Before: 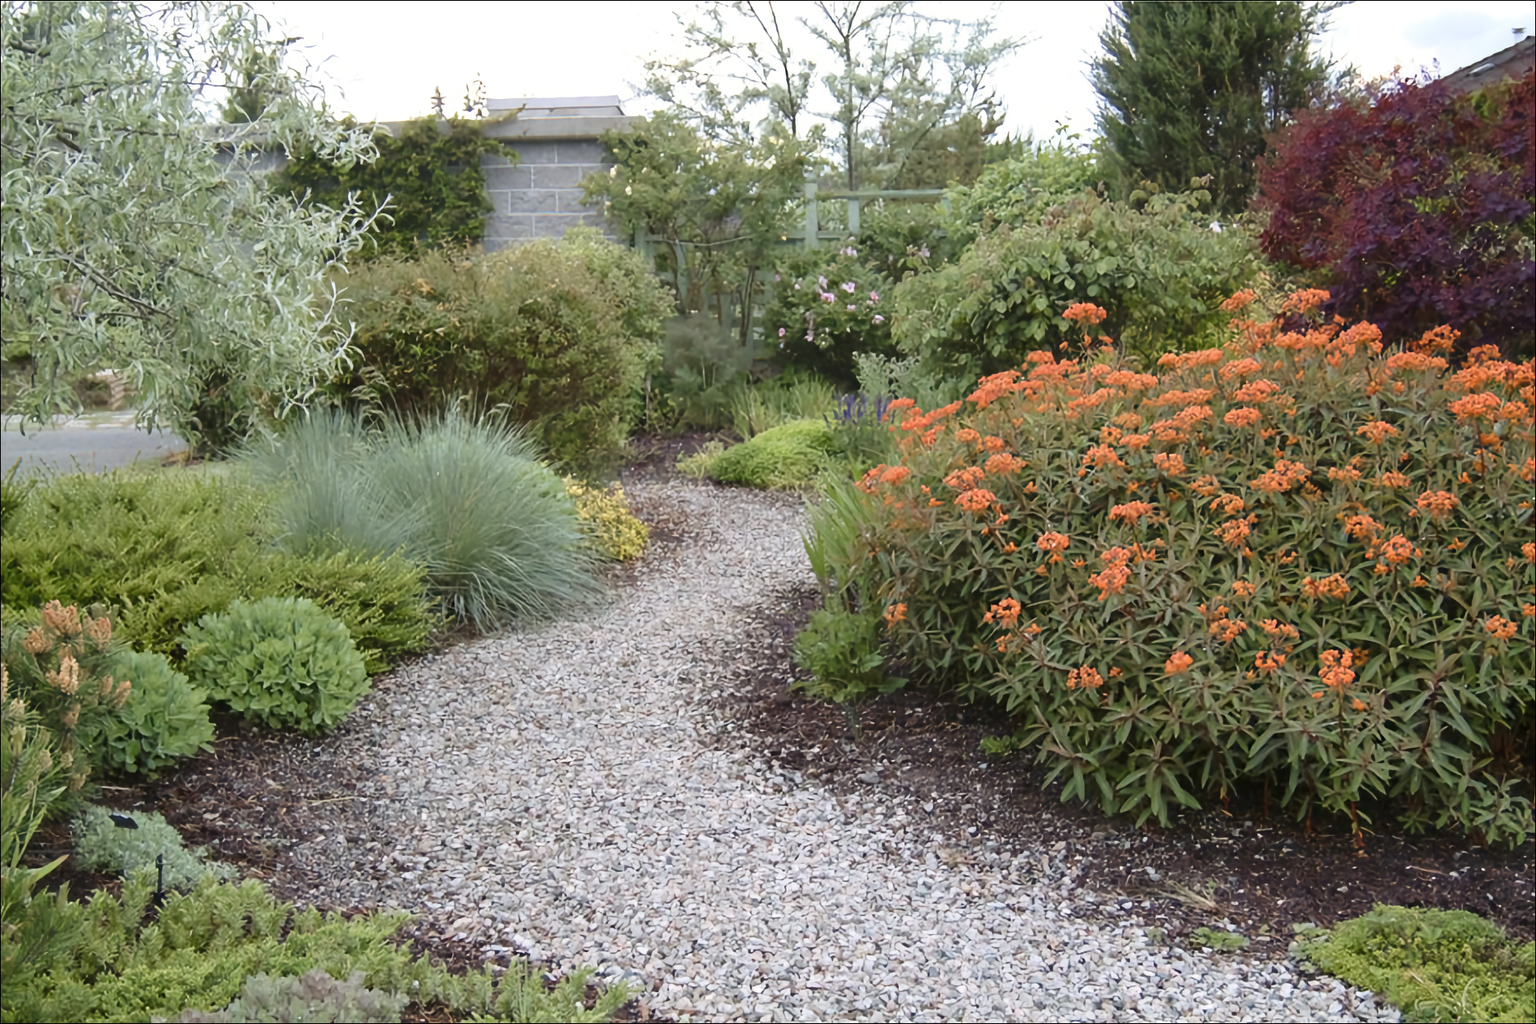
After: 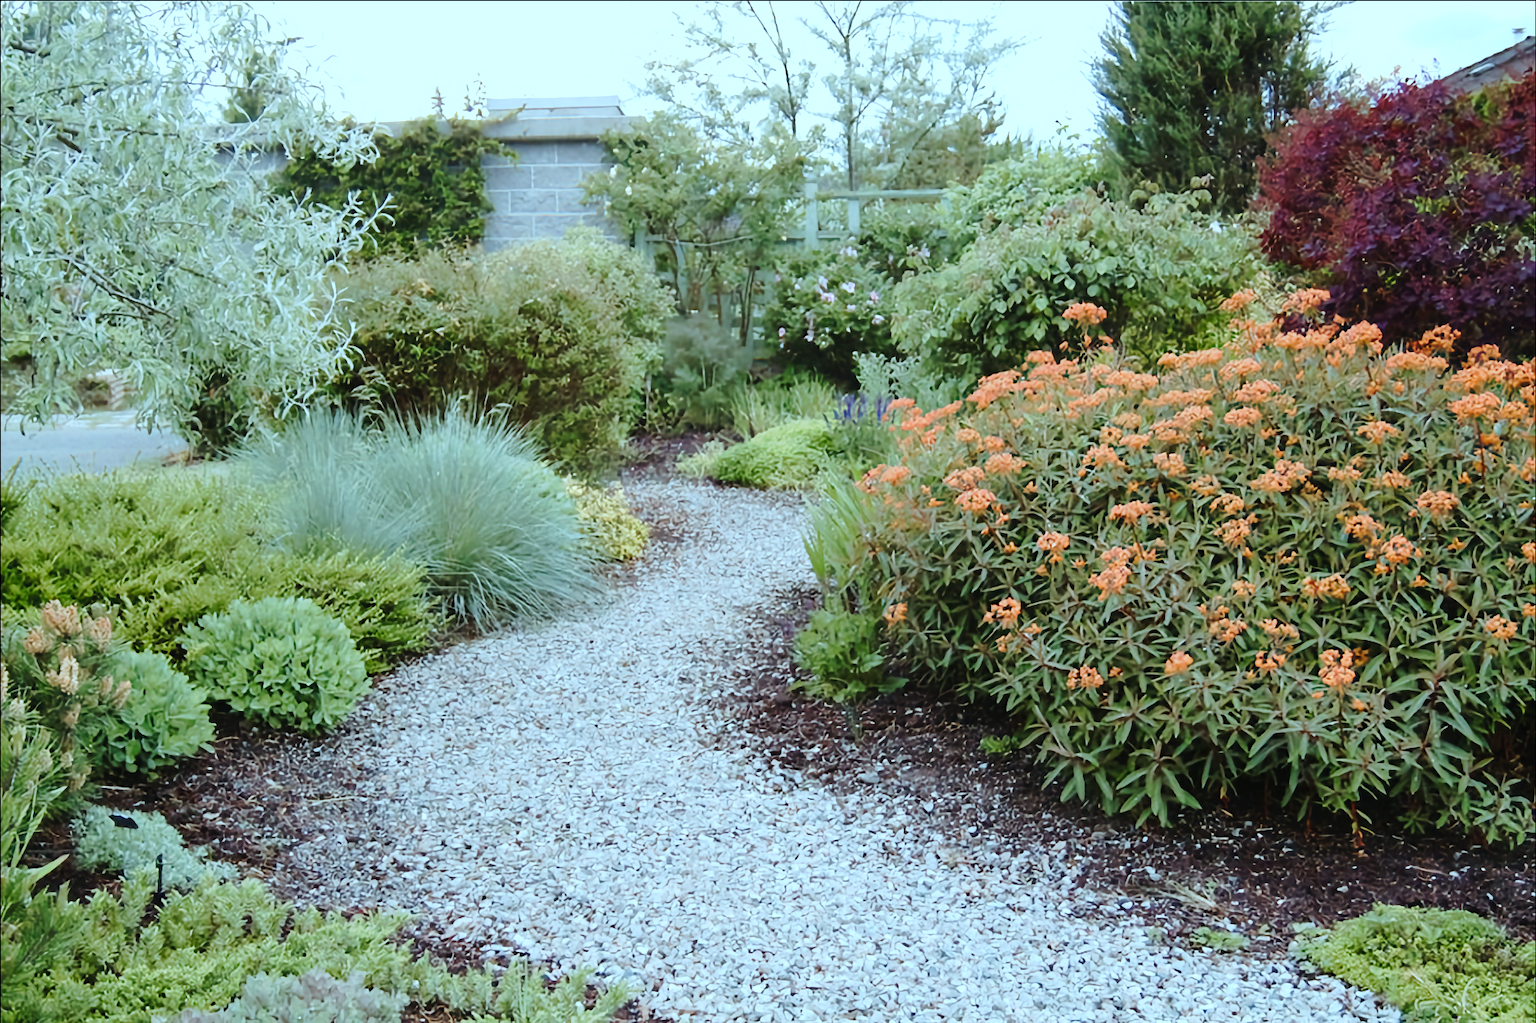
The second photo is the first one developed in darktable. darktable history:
tone curve: curves: ch0 [(0, 0) (0.003, 0.013) (0.011, 0.016) (0.025, 0.021) (0.044, 0.029) (0.069, 0.039) (0.1, 0.056) (0.136, 0.085) (0.177, 0.14) (0.224, 0.201) (0.277, 0.28) (0.335, 0.372) (0.399, 0.475) (0.468, 0.567) (0.543, 0.643) (0.623, 0.722) (0.709, 0.801) (0.801, 0.859) (0.898, 0.927) (1, 1)], preserve colors none
color correction: highlights a* -11.71, highlights b* -15.58
color balance rgb: linear chroma grading › global chroma 1.5%, linear chroma grading › mid-tones -1%, perceptual saturation grading › global saturation -3%, perceptual saturation grading › shadows -2%
